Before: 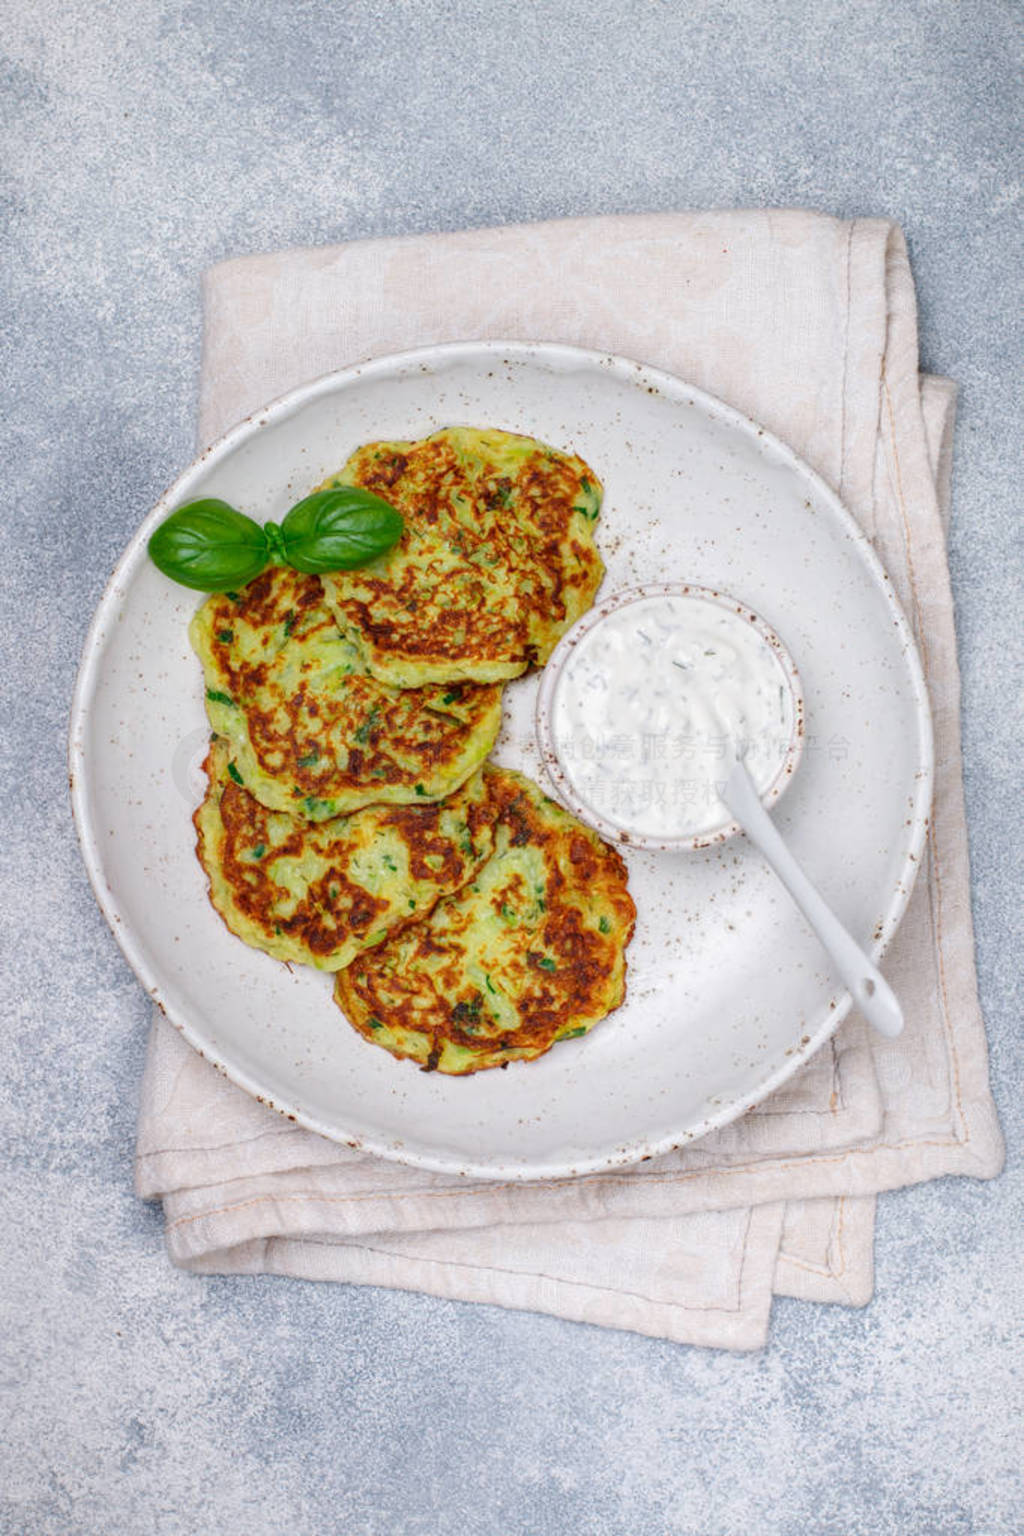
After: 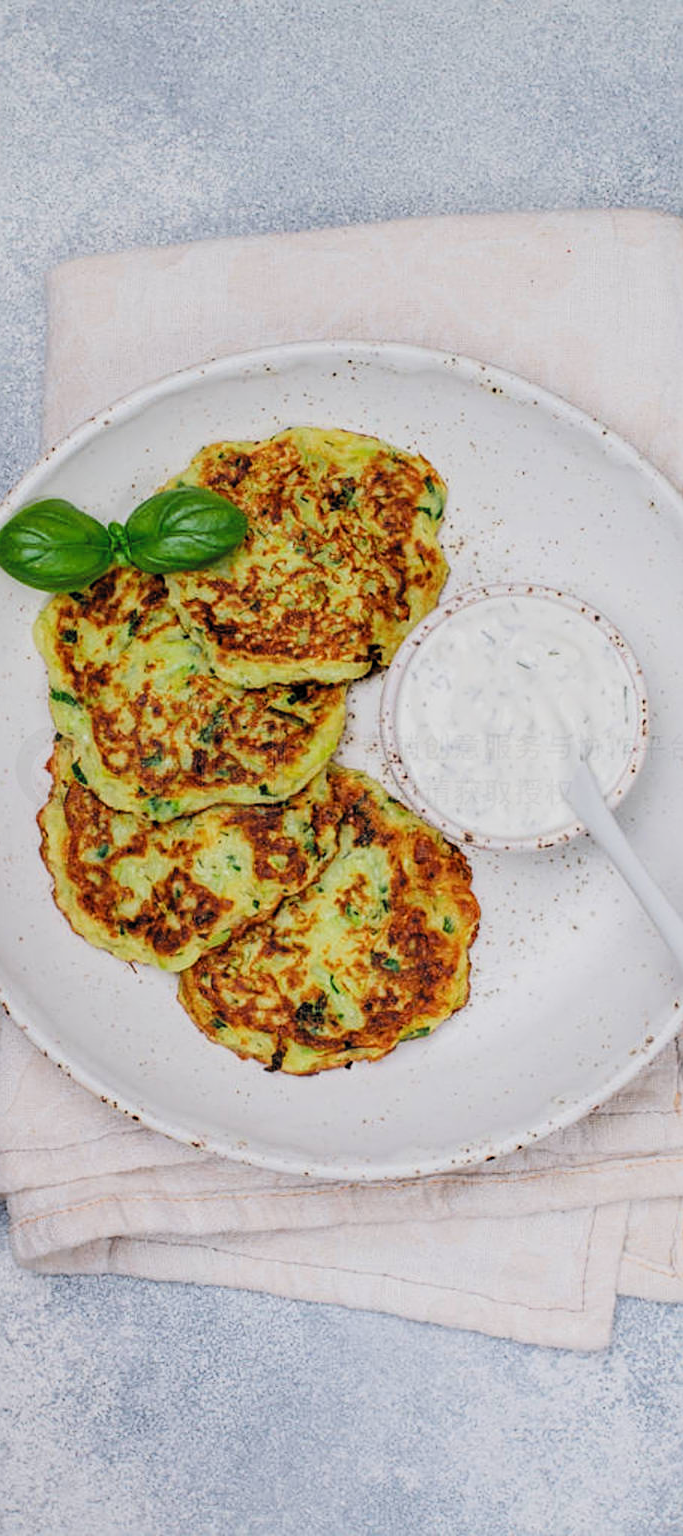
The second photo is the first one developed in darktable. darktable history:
crop and rotate: left 15.316%, right 17.956%
sharpen: on, module defaults
filmic rgb: black relative exposure -5.02 EV, white relative exposure 3.96 EV, threshold 5.95 EV, hardness 2.9, contrast 1.185, highlights saturation mix -30.23%, color science v6 (2022), enable highlight reconstruction true
exposure: compensate highlight preservation false
